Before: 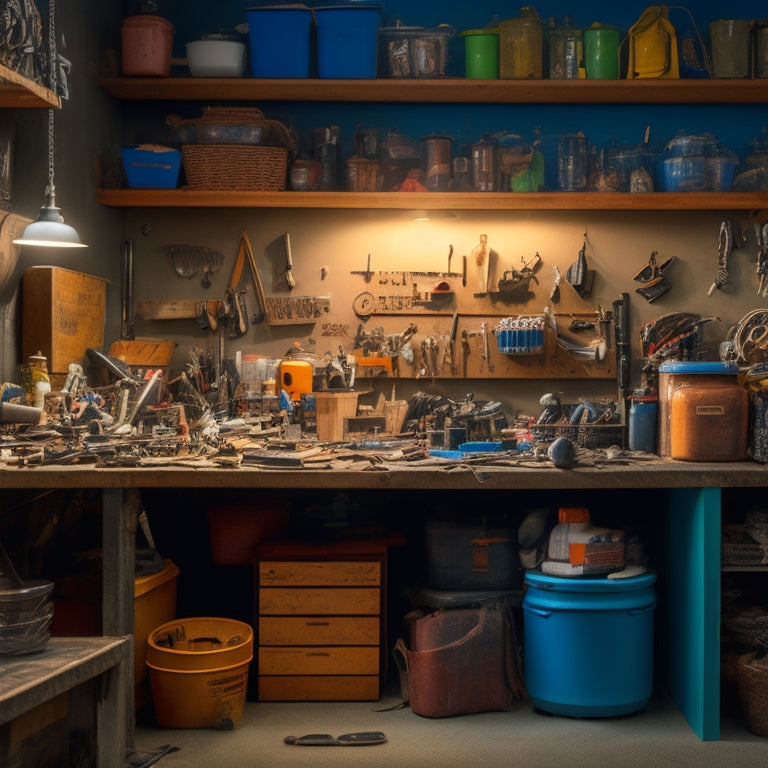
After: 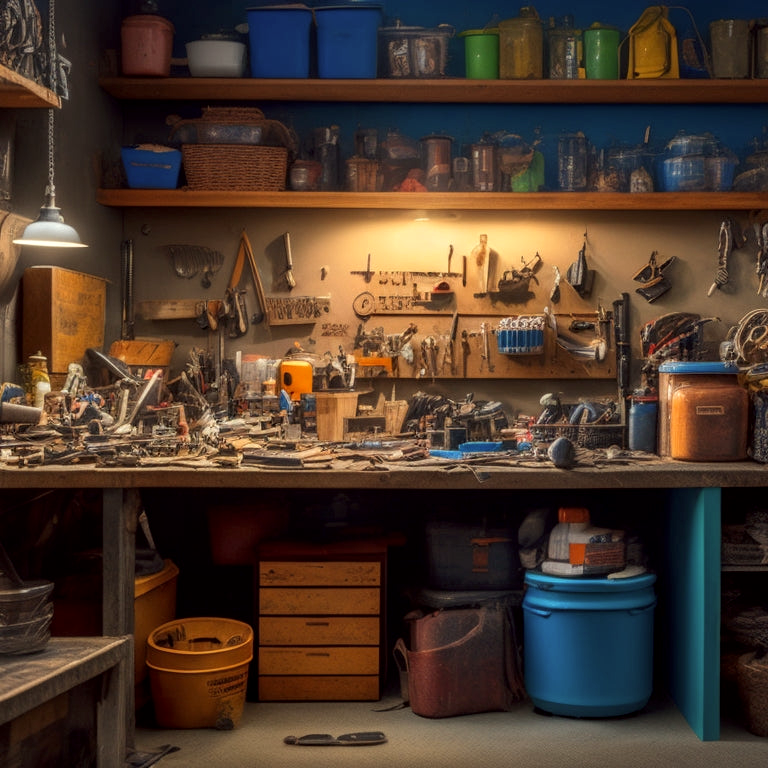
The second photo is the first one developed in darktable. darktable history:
color correction: highlights a* -0.95, highlights b* 4.5, shadows a* 3.55
local contrast: on, module defaults
